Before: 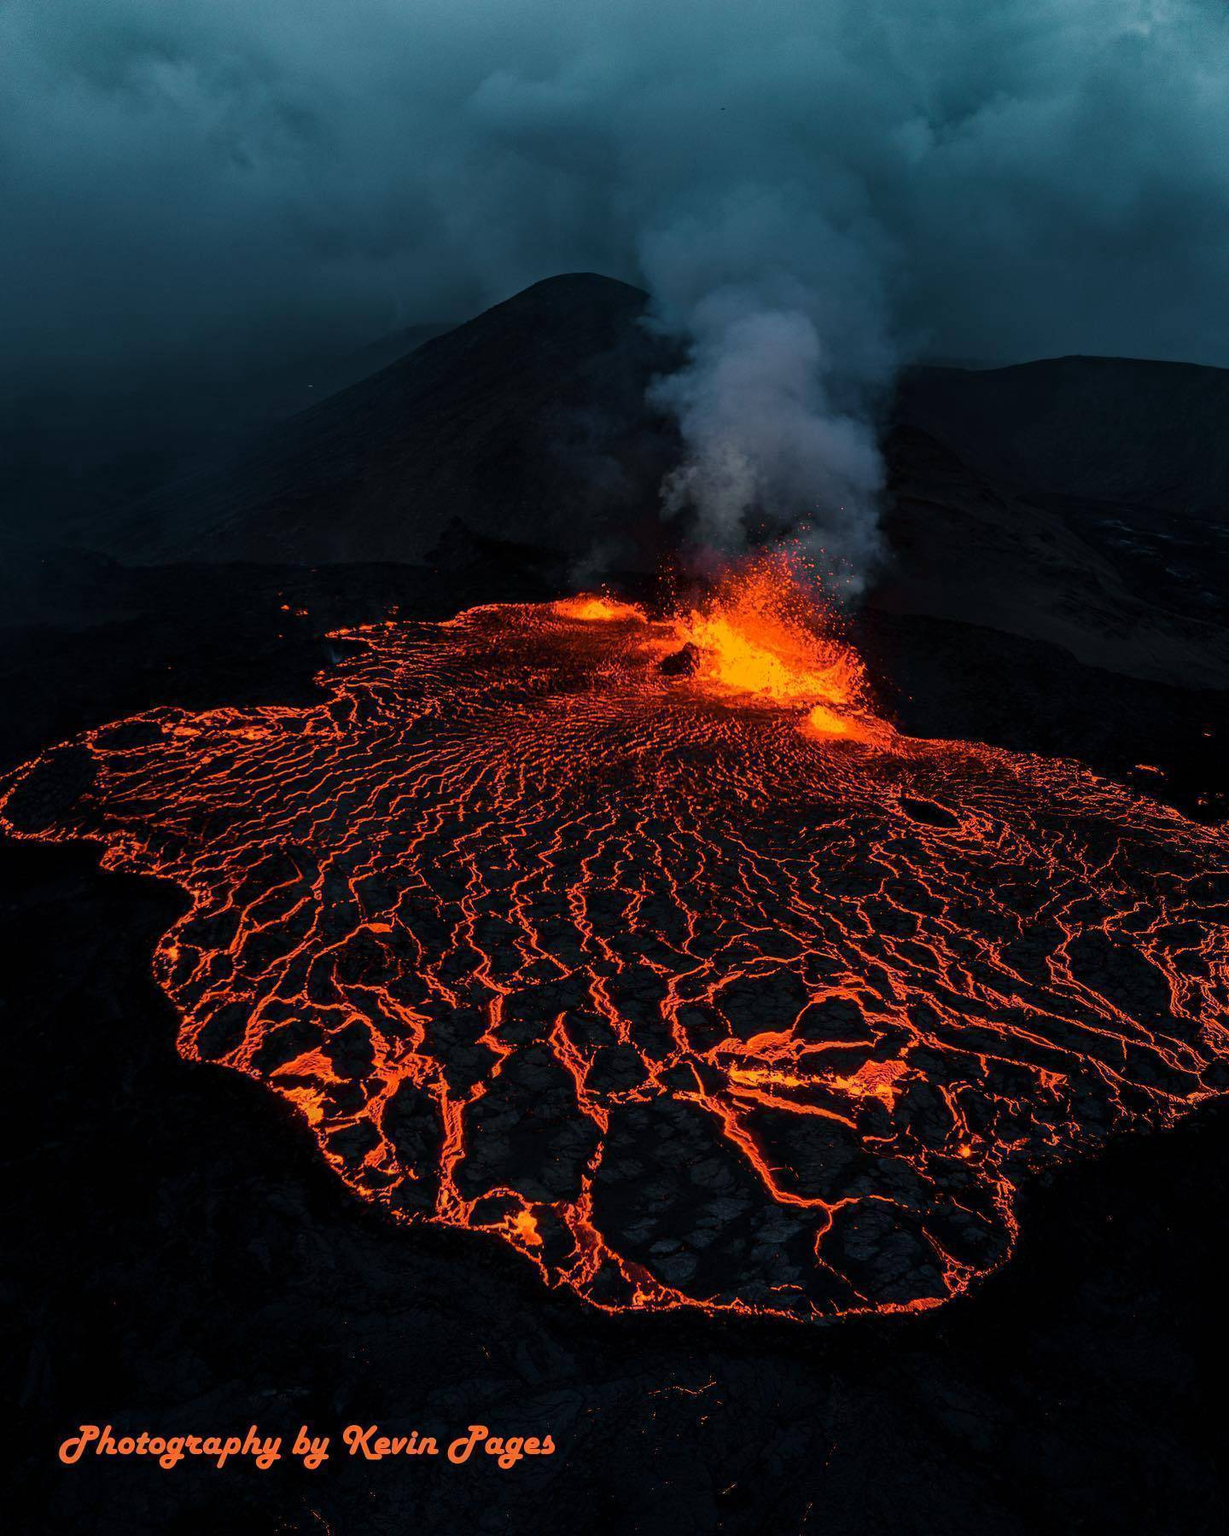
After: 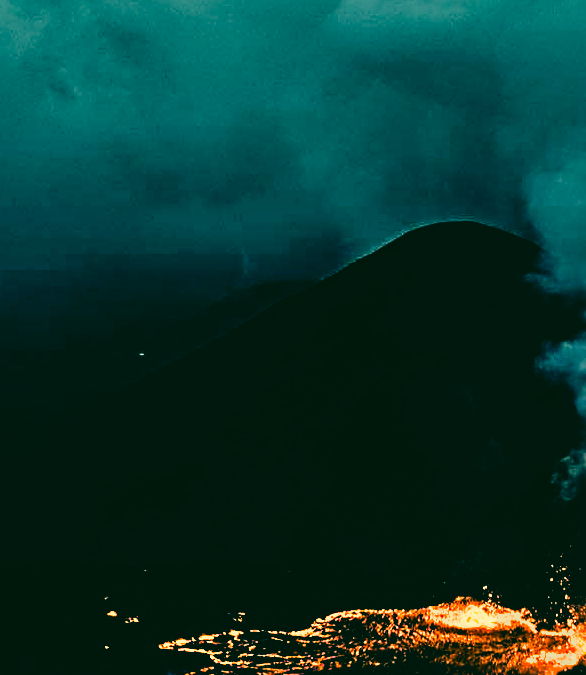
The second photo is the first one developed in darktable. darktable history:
filmic rgb: black relative exposure -8.29 EV, white relative exposure 2.22 EV, threshold 3.06 EV, hardness 7.07, latitude 84.91%, contrast 1.689, highlights saturation mix -3.29%, shadows ↔ highlights balance -2.75%, add noise in highlights 0, color science v3 (2019), use custom middle-gray values true, iterations of high-quality reconstruction 0, contrast in highlights soft, enable highlight reconstruction true
sharpen: radius 3.702, amount 0.923
shadows and highlights: soften with gaussian
color correction: highlights a* 2.15, highlights b* 34.52, shadows a* -36.47, shadows b* -6
crop: left 15.436%, top 5.448%, right 43.85%, bottom 57.005%
exposure: black level correction 0, exposure 0.3 EV, compensate highlight preservation false
